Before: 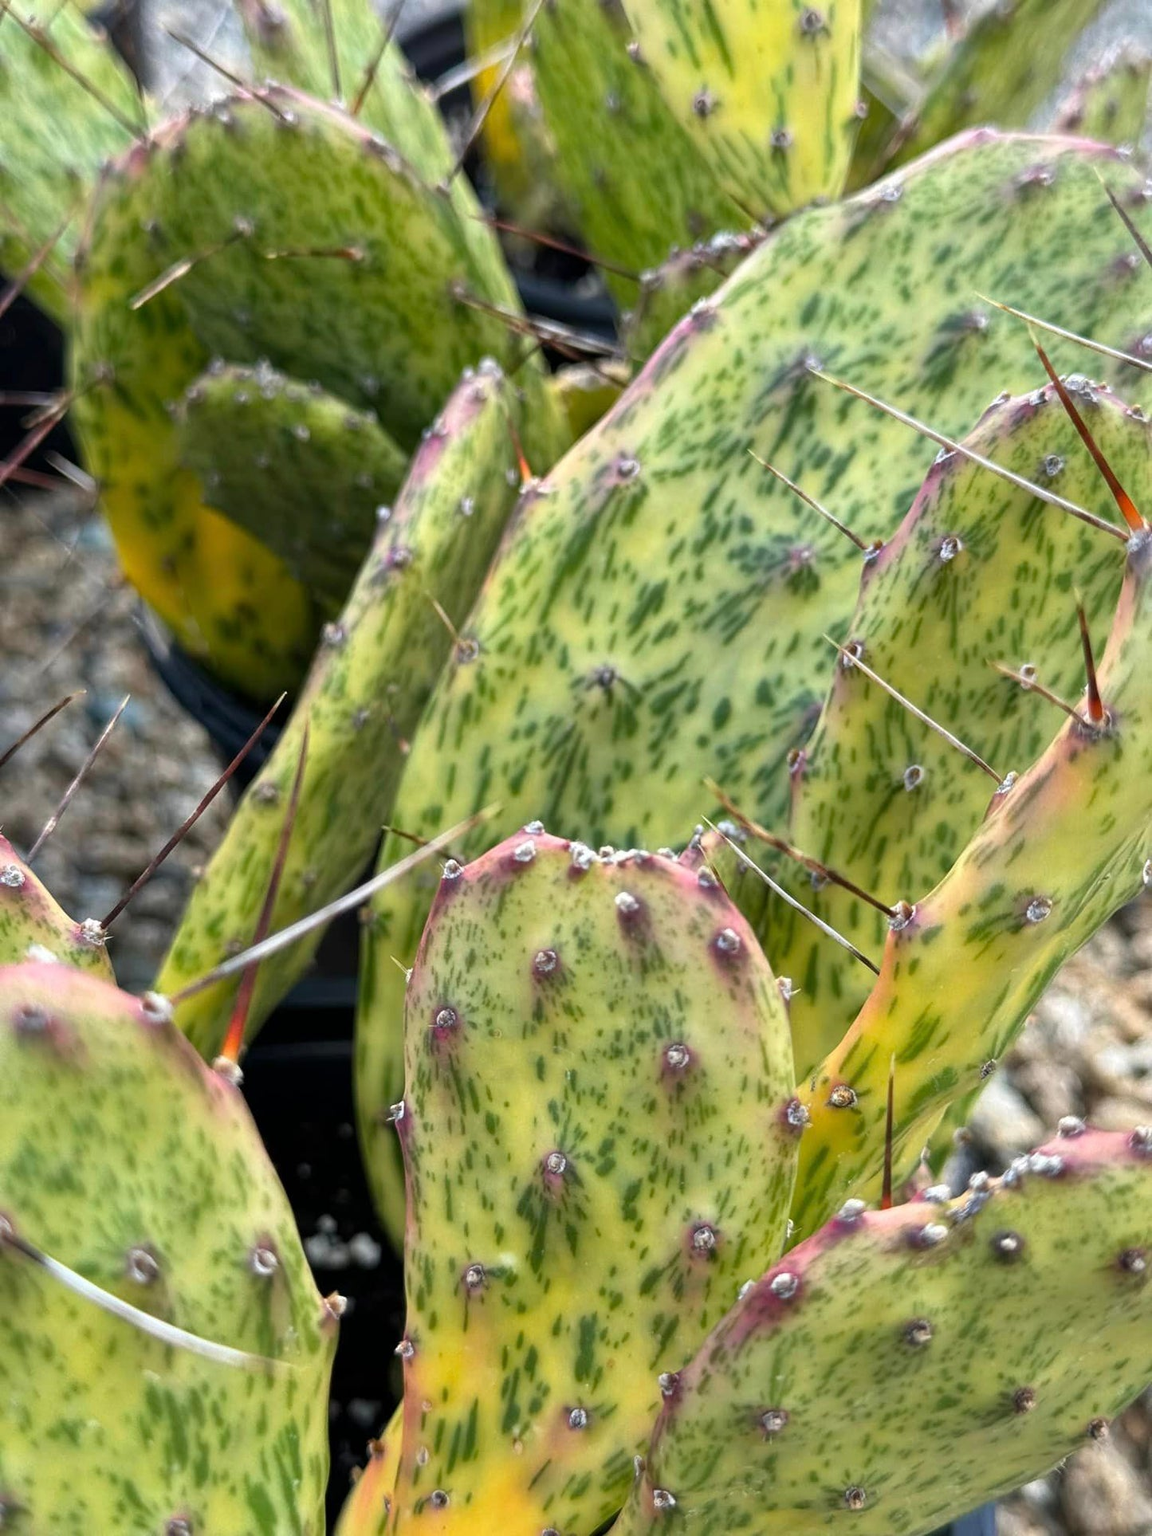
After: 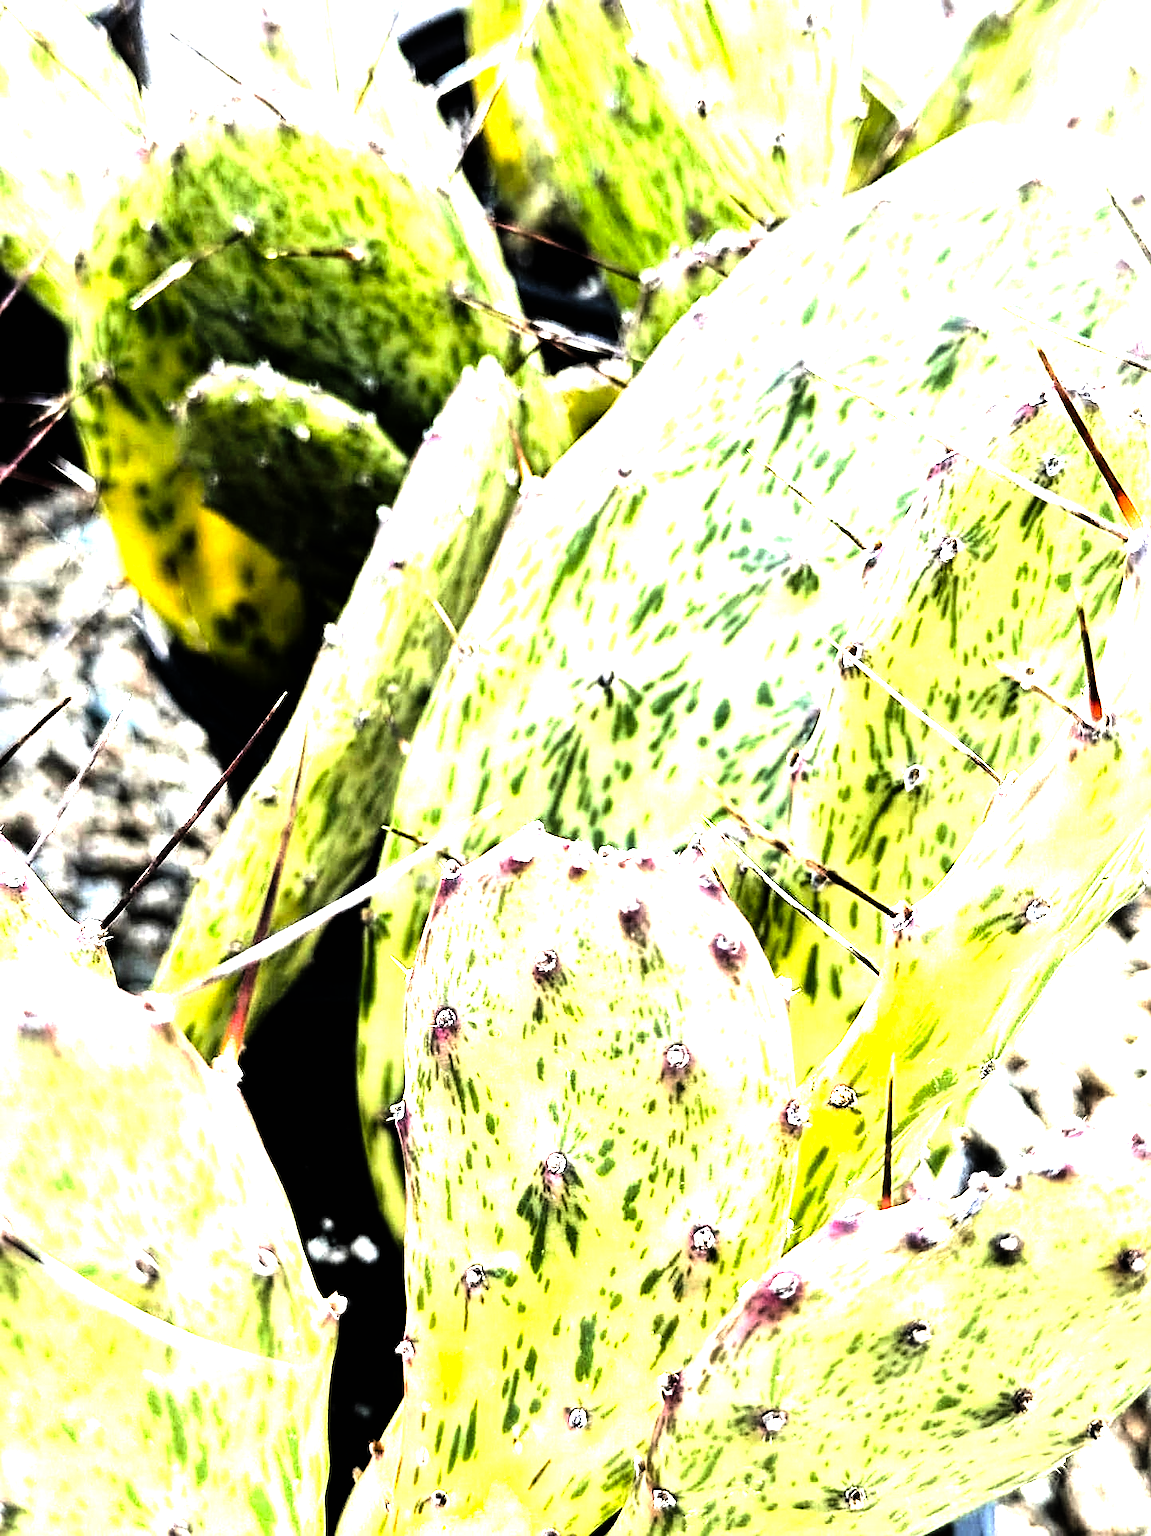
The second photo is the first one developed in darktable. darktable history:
tone equalizer: -8 EV -0.75 EV, -7 EV -0.7 EV, -6 EV -0.6 EV, -5 EV -0.4 EV, -3 EV 0.4 EV, -2 EV 0.6 EV, -1 EV 0.7 EV, +0 EV 0.75 EV, edges refinement/feathering 500, mask exposure compensation -1.57 EV, preserve details no
filmic rgb: black relative exposure -5 EV, hardness 2.88, contrast 1.4, highlights saturation mix -30%
levels: levels [0, 0.281, 0.562]
sharpen: on, module defaults
